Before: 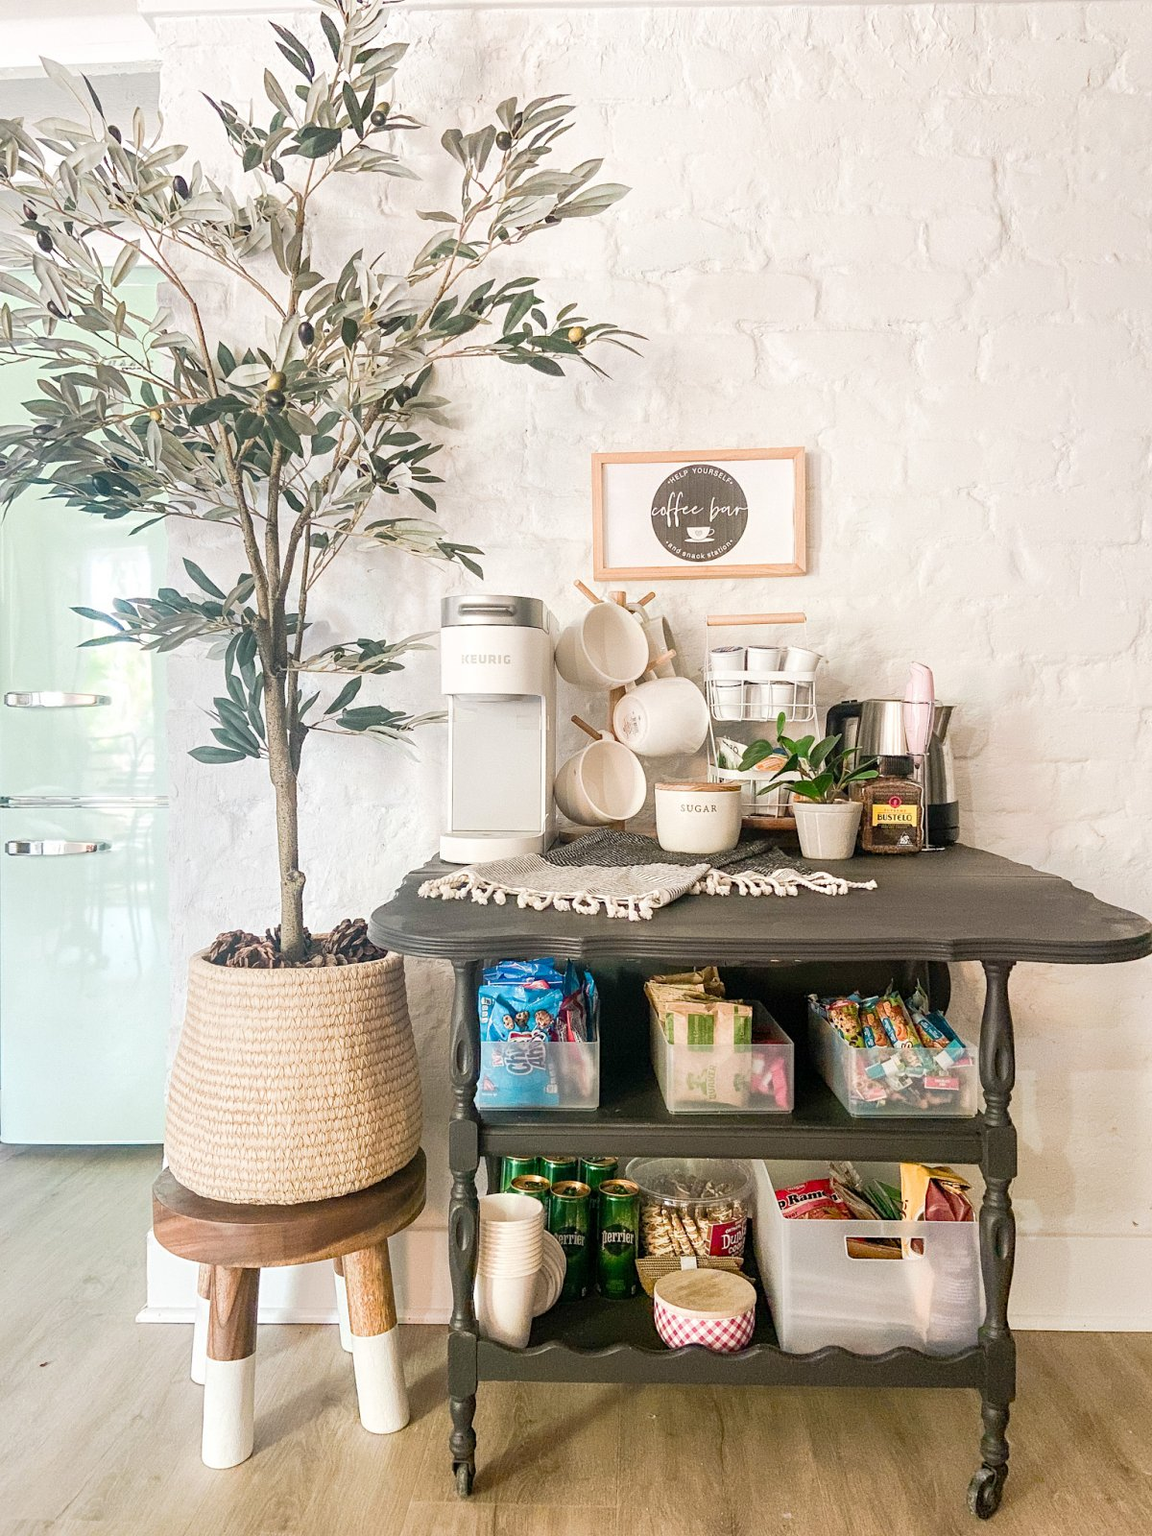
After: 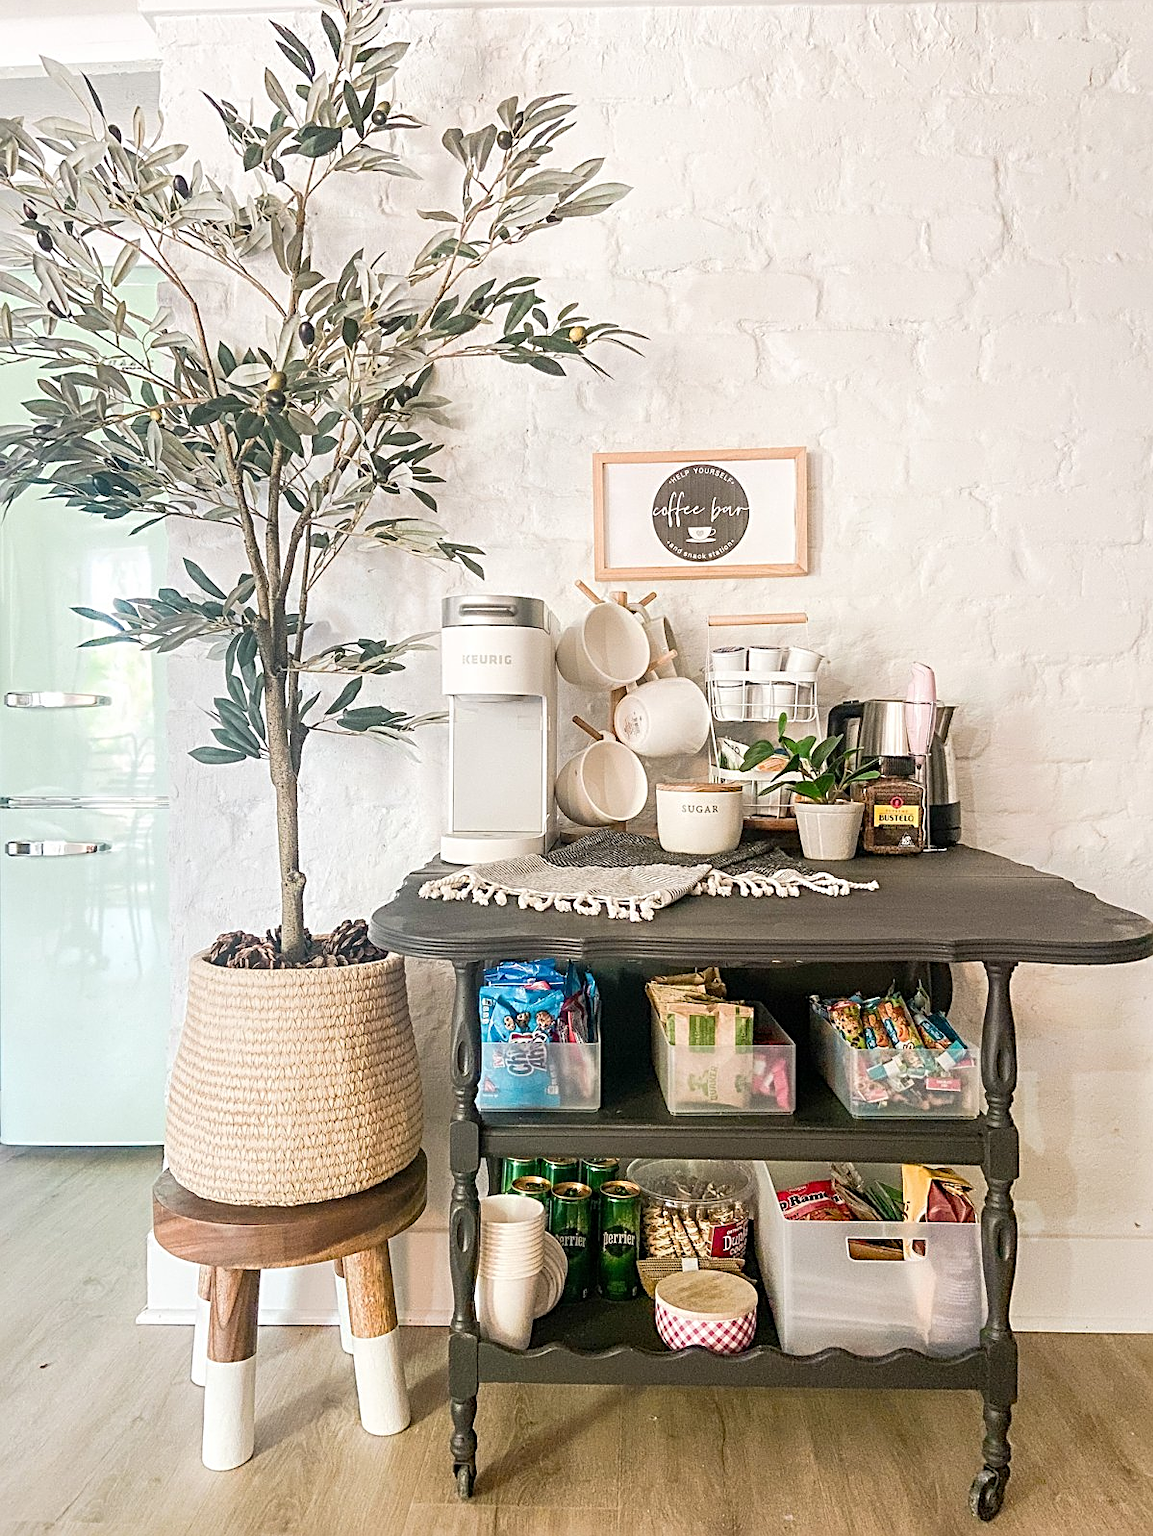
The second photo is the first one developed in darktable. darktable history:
sharpen: radius 2.763
crop: top 0.086%, bottom 0.099%
